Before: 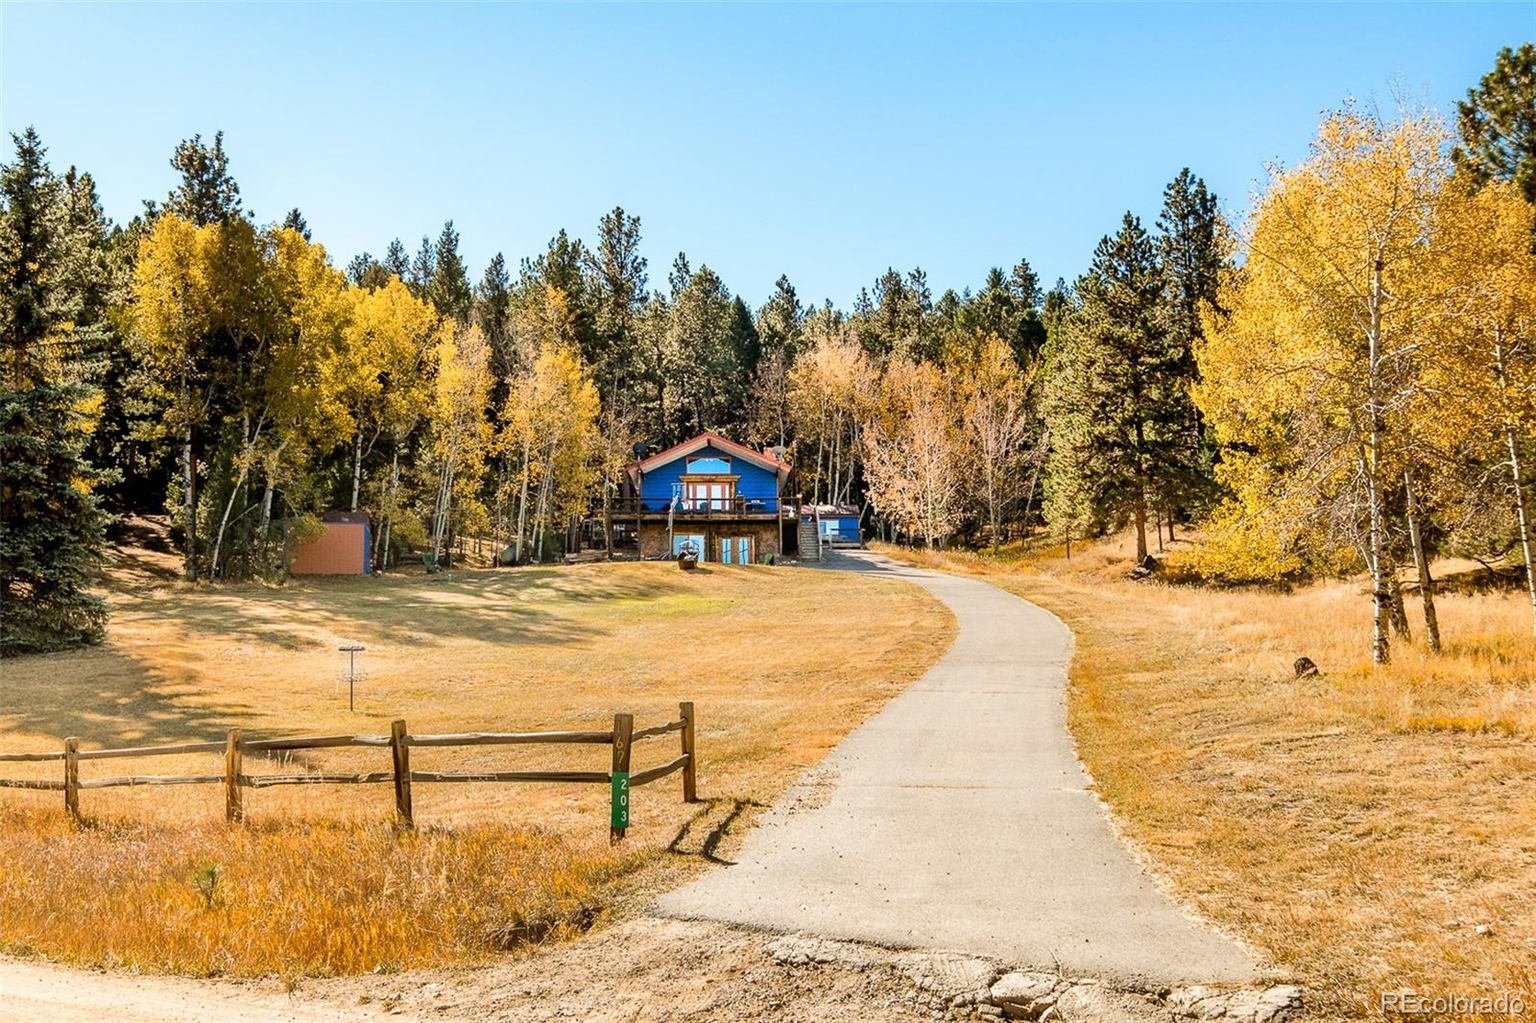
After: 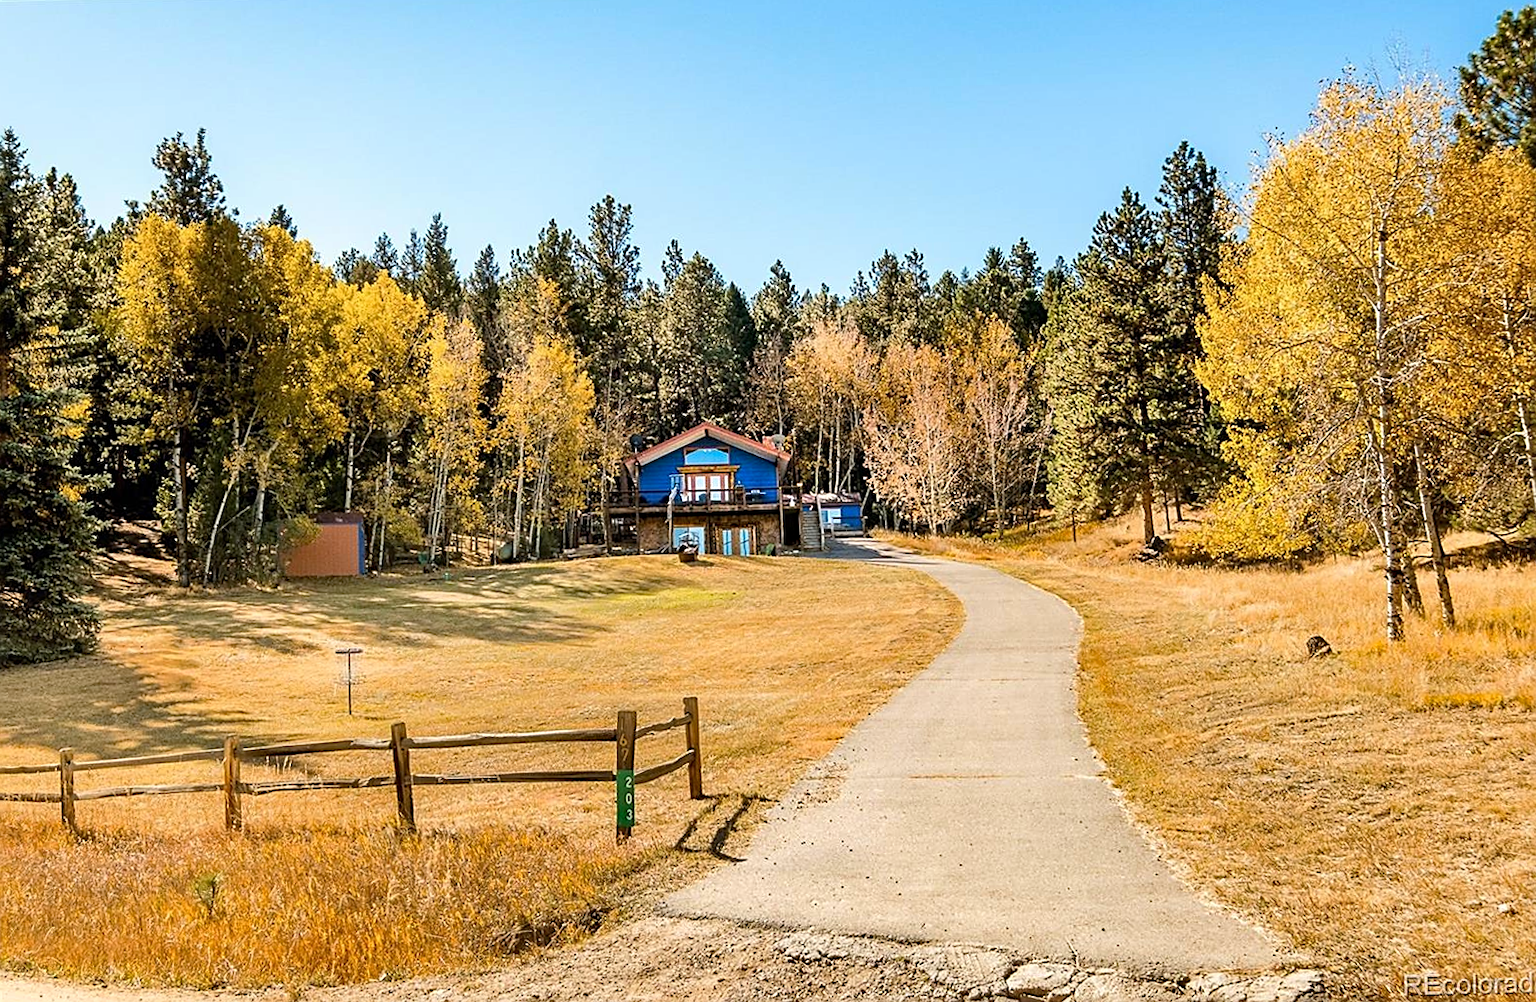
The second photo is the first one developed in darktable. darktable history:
color balance: input saturation 99%
rotate and perspective: rotation -1.42°, crop left 0.016, crop right 0.984, crop top 0.035, crop bottom 0.965
haze removal: strength 0.29, distance 0.25, compatibility mode true, adaptive false
sharpen: on, module defaults
